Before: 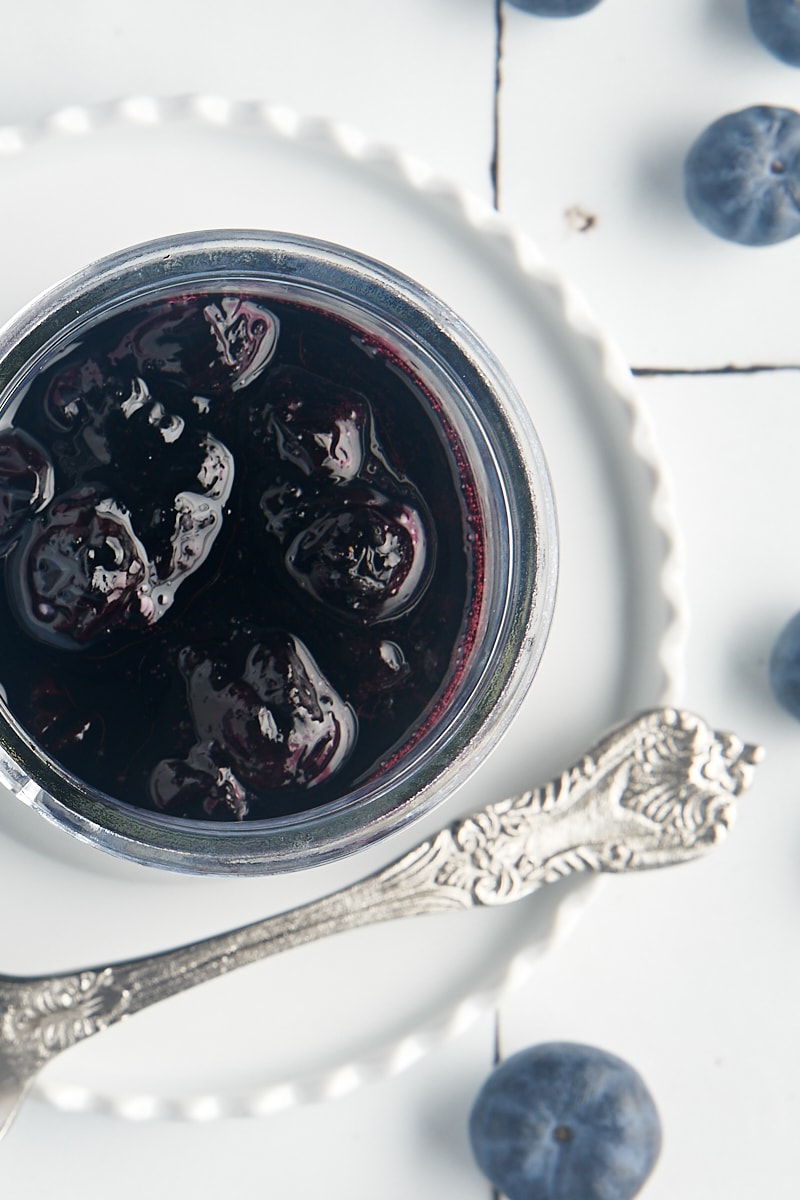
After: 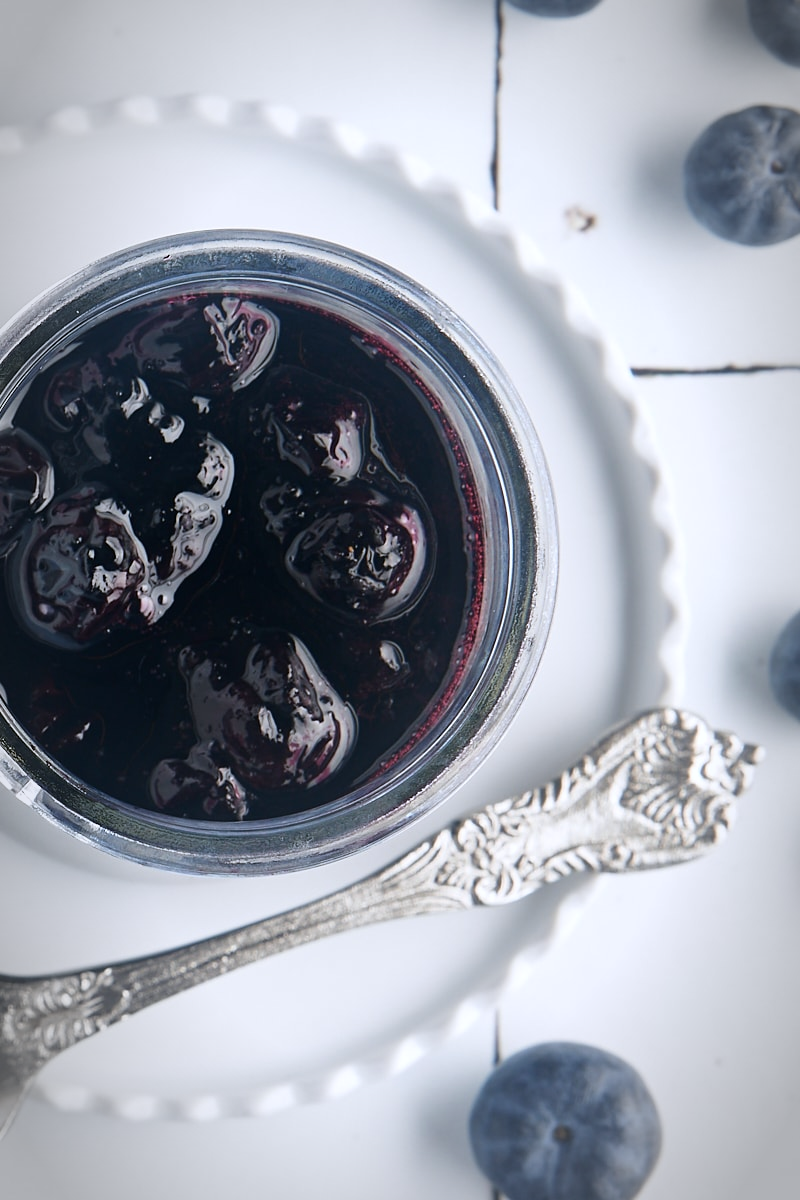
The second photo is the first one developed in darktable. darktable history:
white balance: red 0.984, blue 1.059
vignetting: automatic ratio true
